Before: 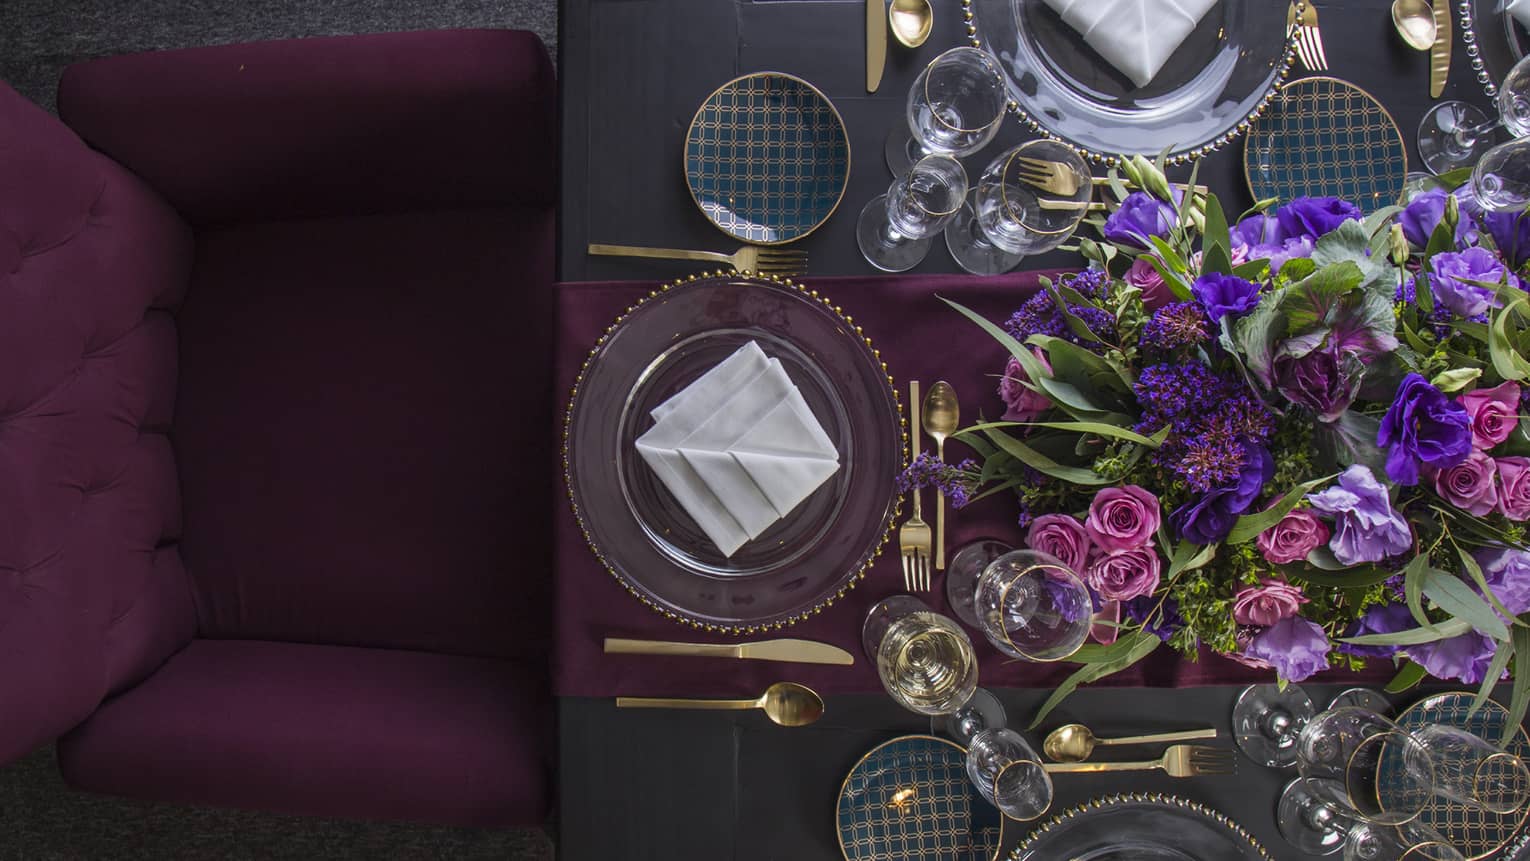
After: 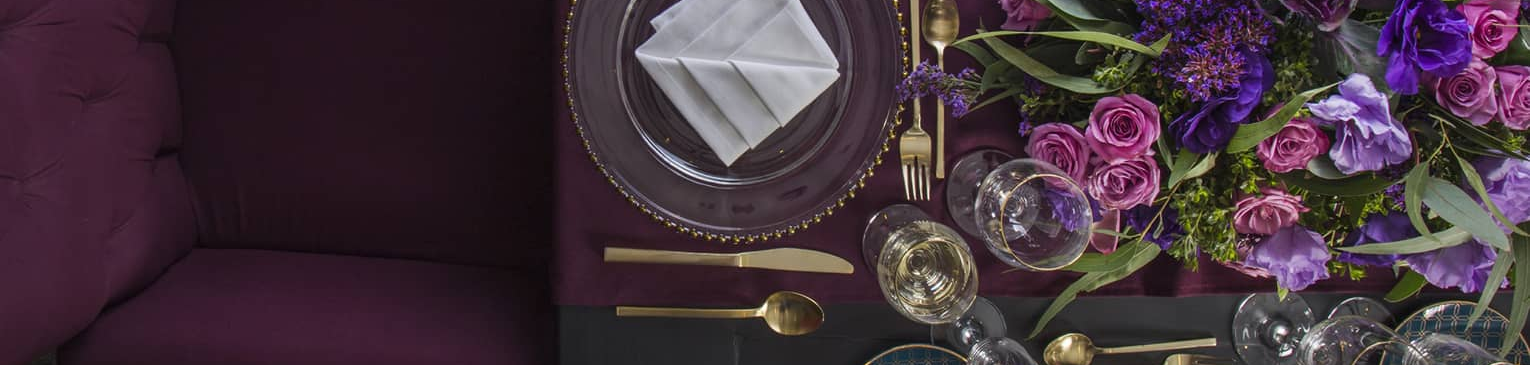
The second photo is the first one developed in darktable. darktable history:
crop: top 45.485%, bottom 12.106%
